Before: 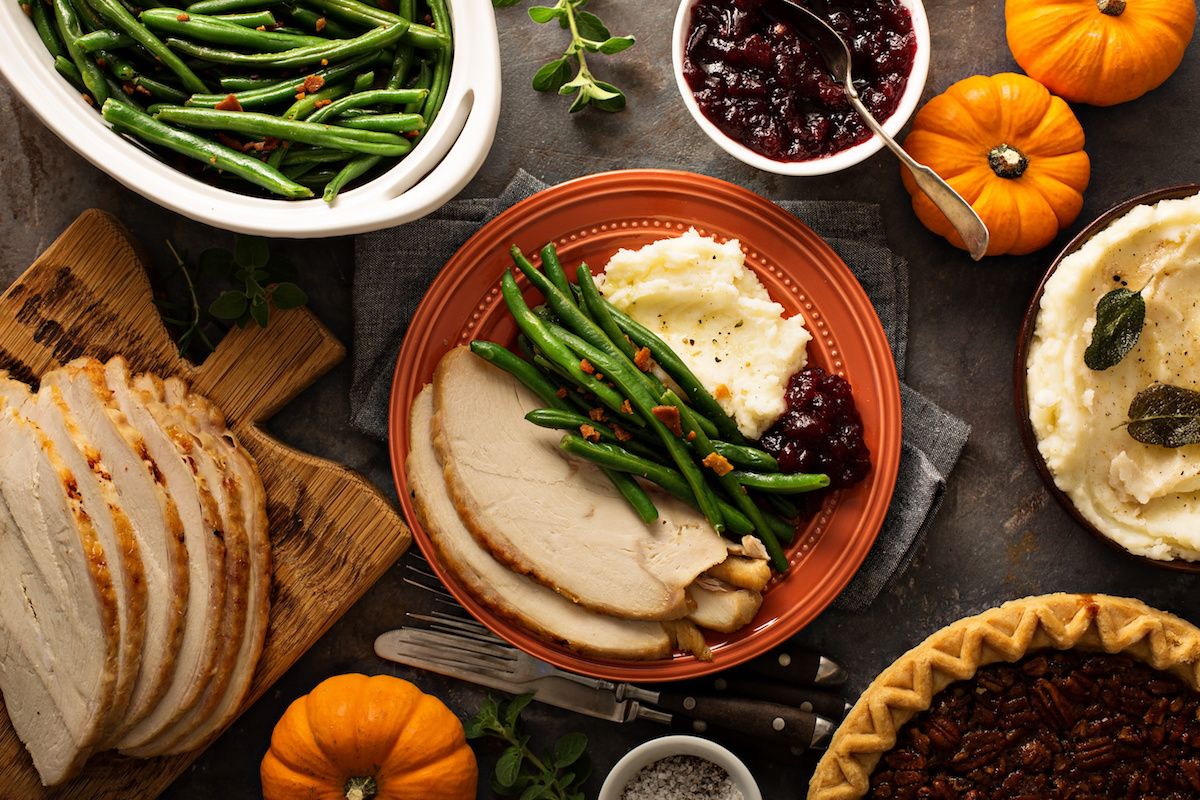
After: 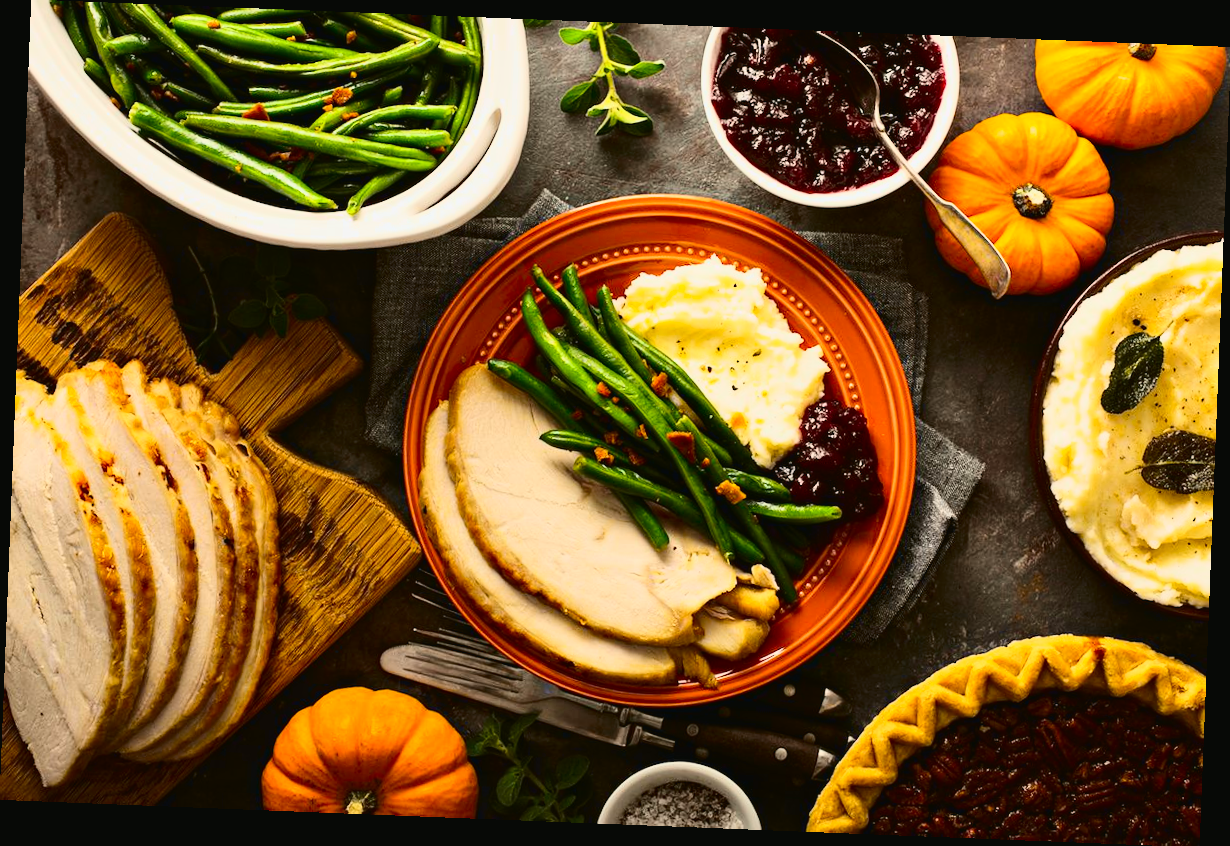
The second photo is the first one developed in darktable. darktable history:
tone curve: curves: ch0 [(0.003, 0.023) (0.071, 0.052) (0.236, 0.197) (0.466, 0.557) (0.625, 0.761) (0.783, 0.9) (0.994, 0.968)]; ch1 [(0, 0) (0.262, 0.227) (0.417, 0.386) (0.469, 0.467) (0.502, 0.498) (0.528, 0.53) (0.573, 0.579) (0.605, 0.621) (0.644, 0.671) (0.686, 0.728) (0.994, 0.987)]; ch2 [(0, 0) (0.262, 0.188) (0.385, 0.353) (0.427, 0.424) (0.495, 0.493) (0.515, 0.54) (0.547, 0.561) (0.589, 0.613) (0.644, 0.748) (1, 1)], color space Lab, independent channels, preserve colors none
rotate and perspective: rotation 2.27°, automatic cropping off
